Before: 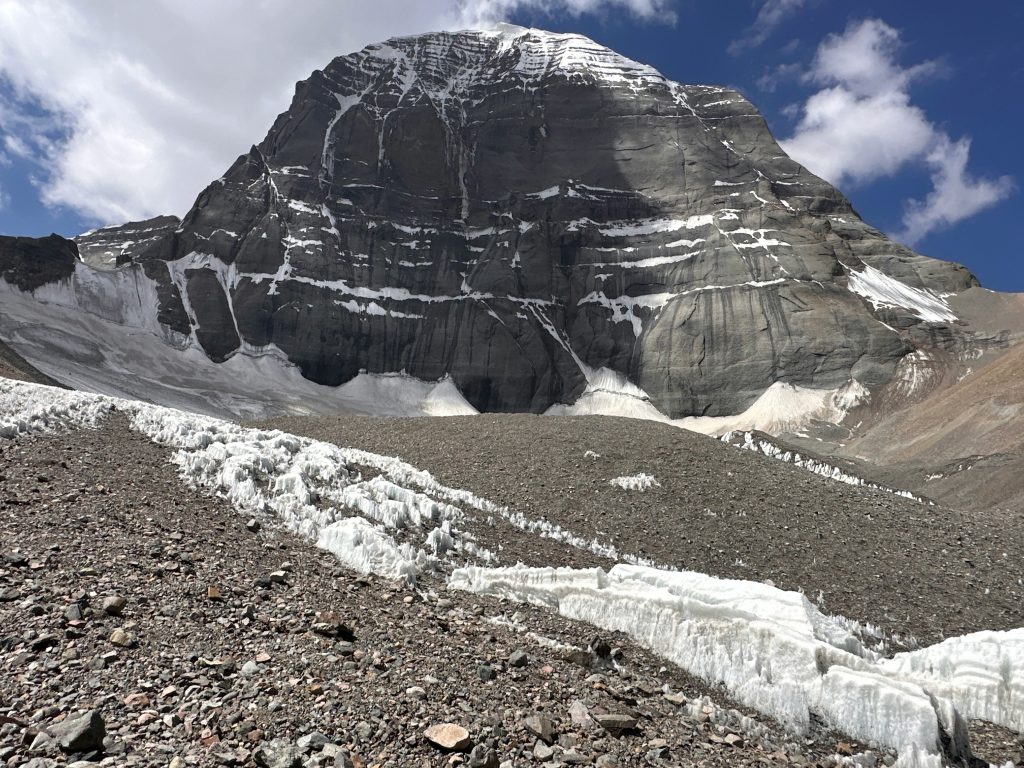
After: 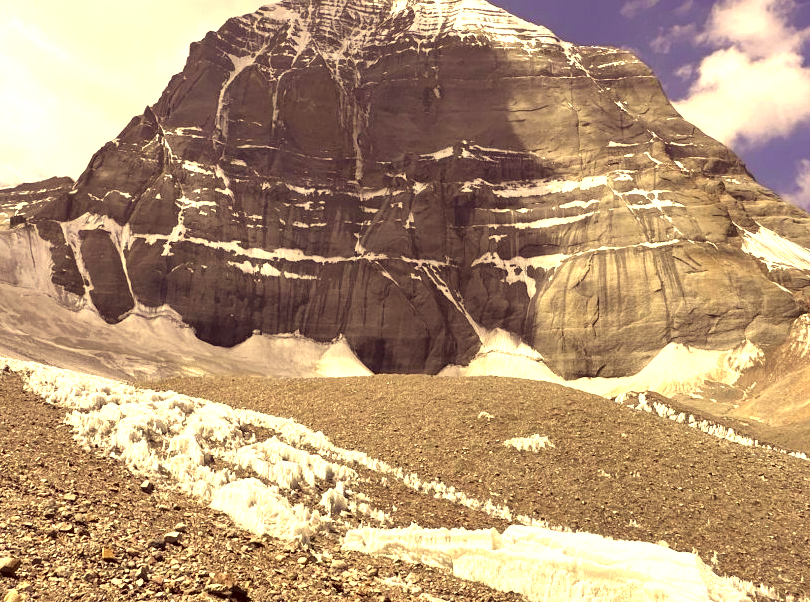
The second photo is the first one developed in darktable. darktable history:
color correction: highlights a* 9.58, highlights b* 38.58, shadows a* 14.62, shadows b* 3.22
exposure: black level correction 0, exposure 1.099 EV, compensate exposure bias true, compensate highlight preservation false
crop and rotate: left 10.437%, top 5.146%, right 10.38%, bottom 16.443%
